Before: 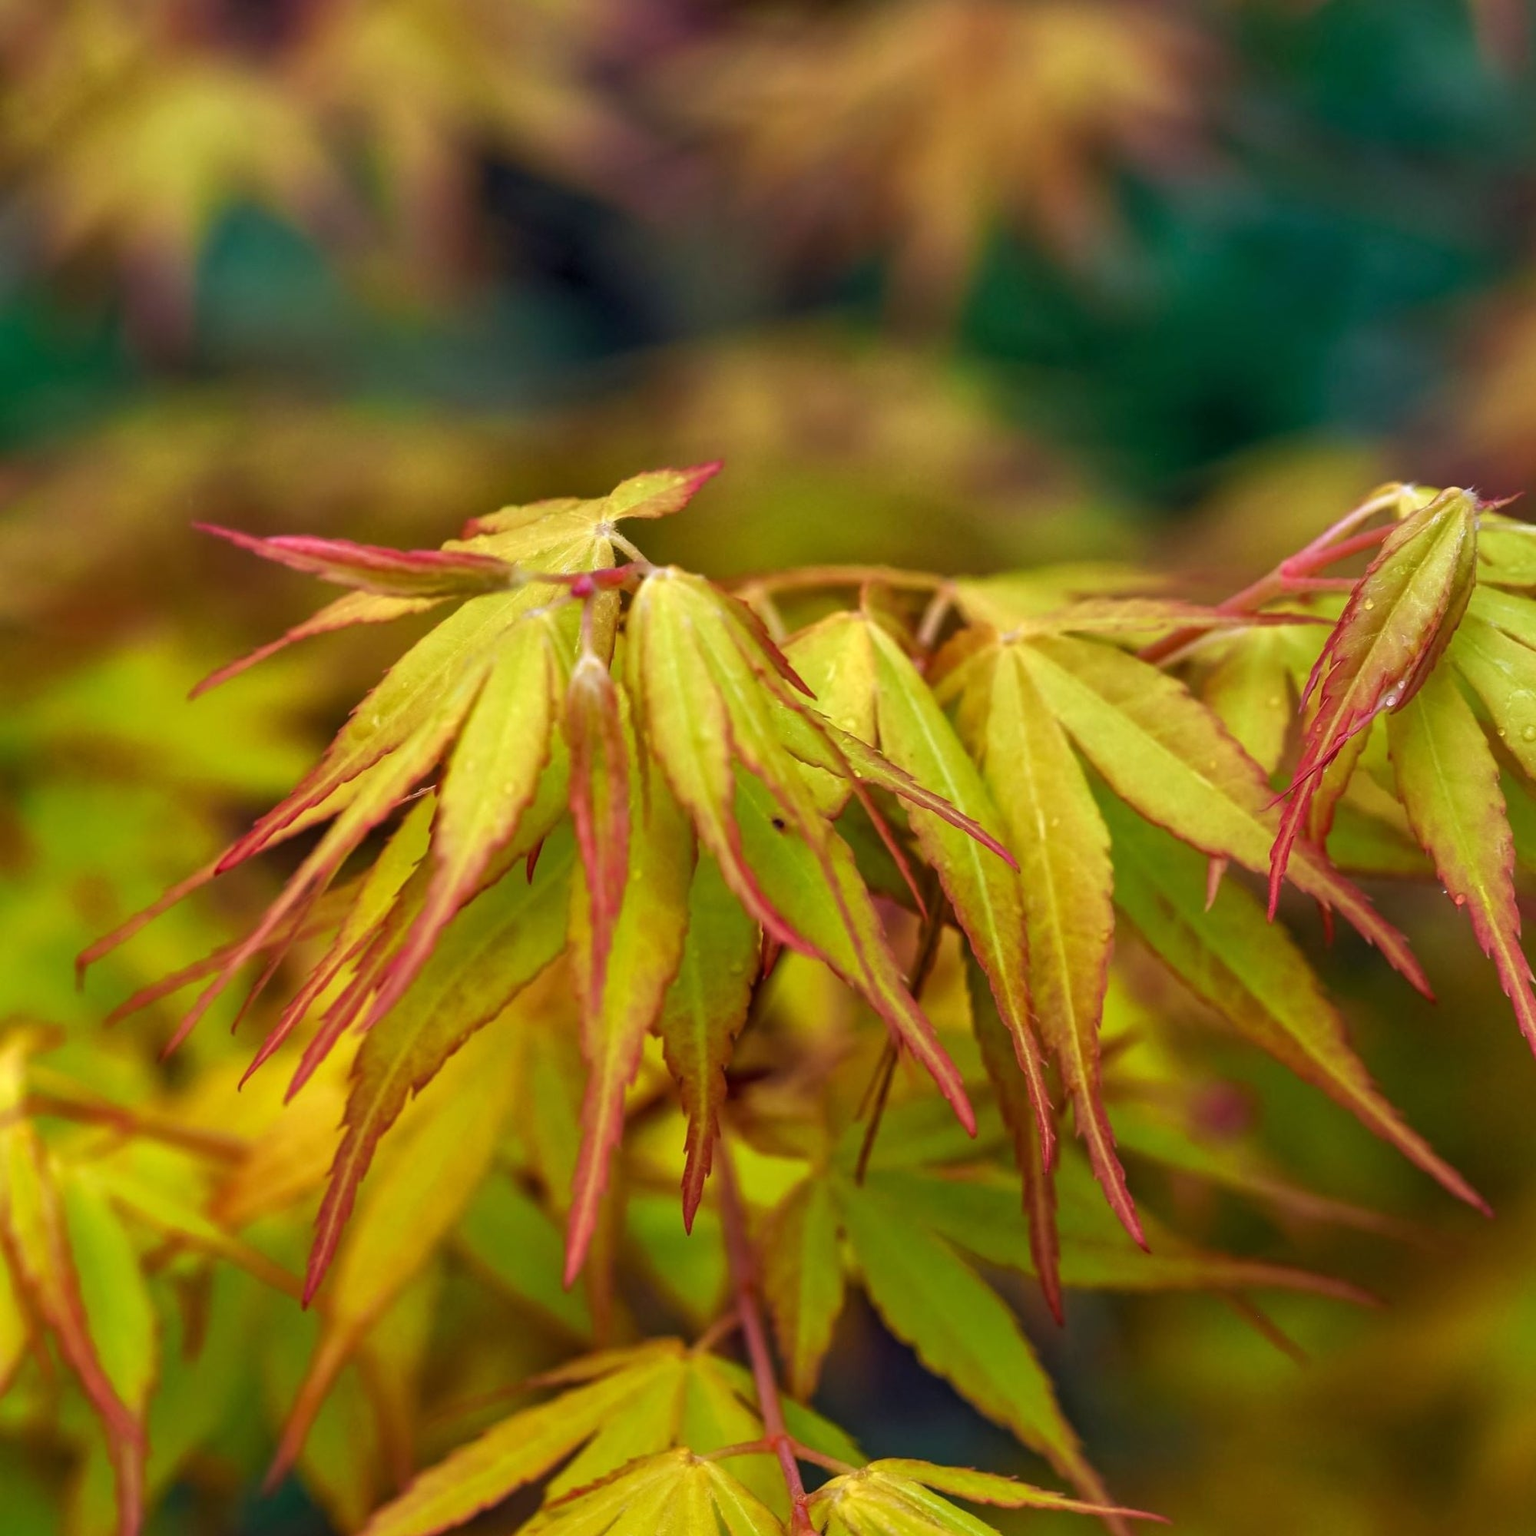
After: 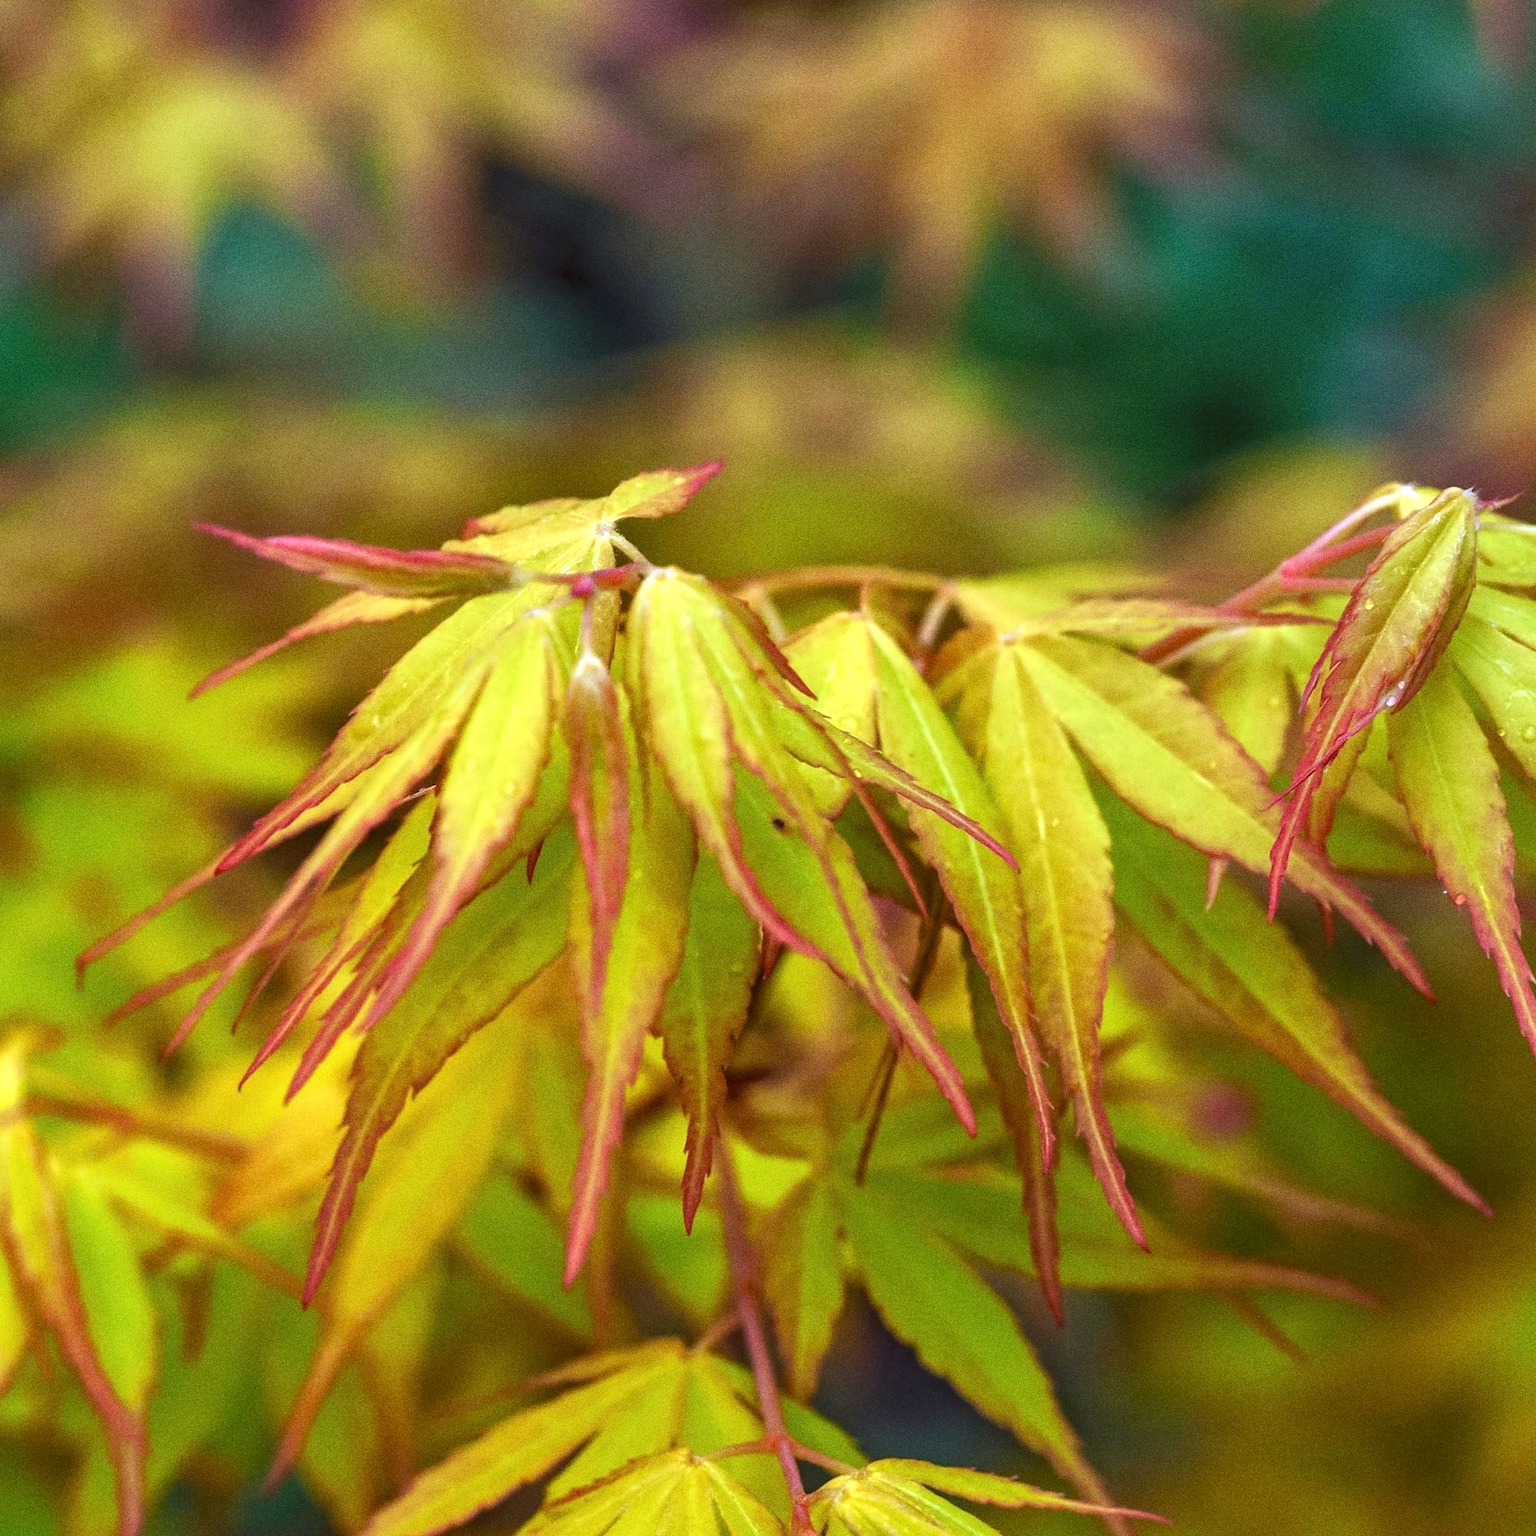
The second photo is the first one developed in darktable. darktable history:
color balance: lift [1.004, 1.002, 1.002, 0.998], gamma [1, 1.007, 1.002, 0.993], gain [1, 0.977, 1.013, 1.023], contrast -3.64%
exposure: exposure 0.566 EV, compensate highlight preservation false
grain: coarseness 0.09 ISO, strength 40%
levels: levels [0, 0.51, 1]
white balance: red 0.954, blue 1.079
